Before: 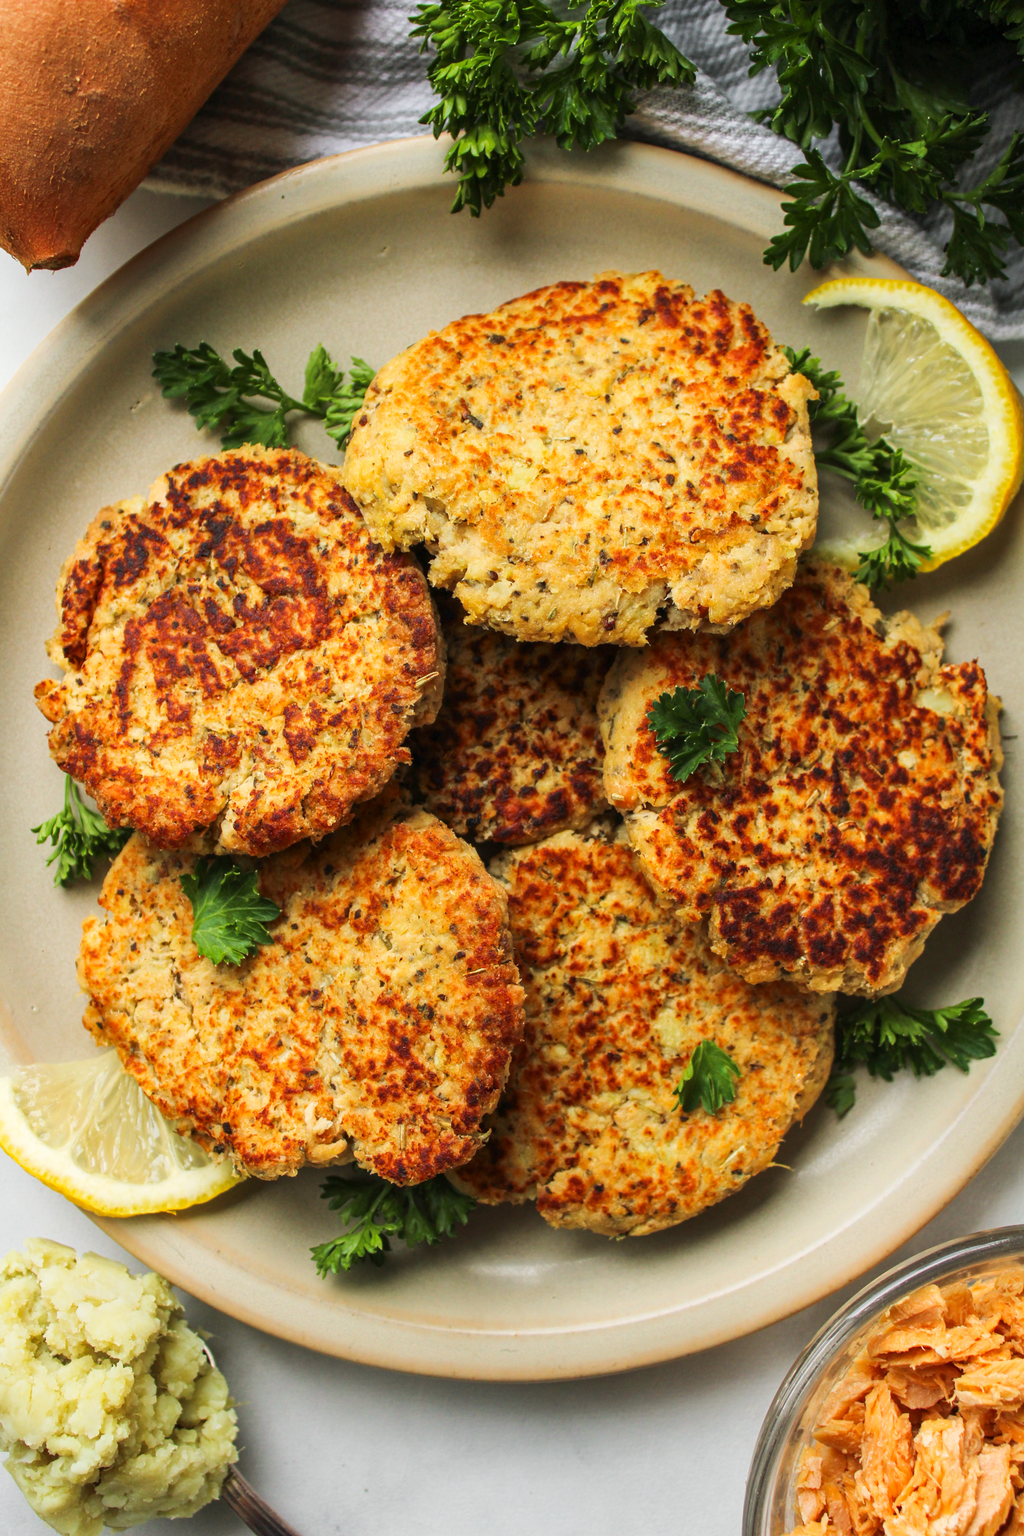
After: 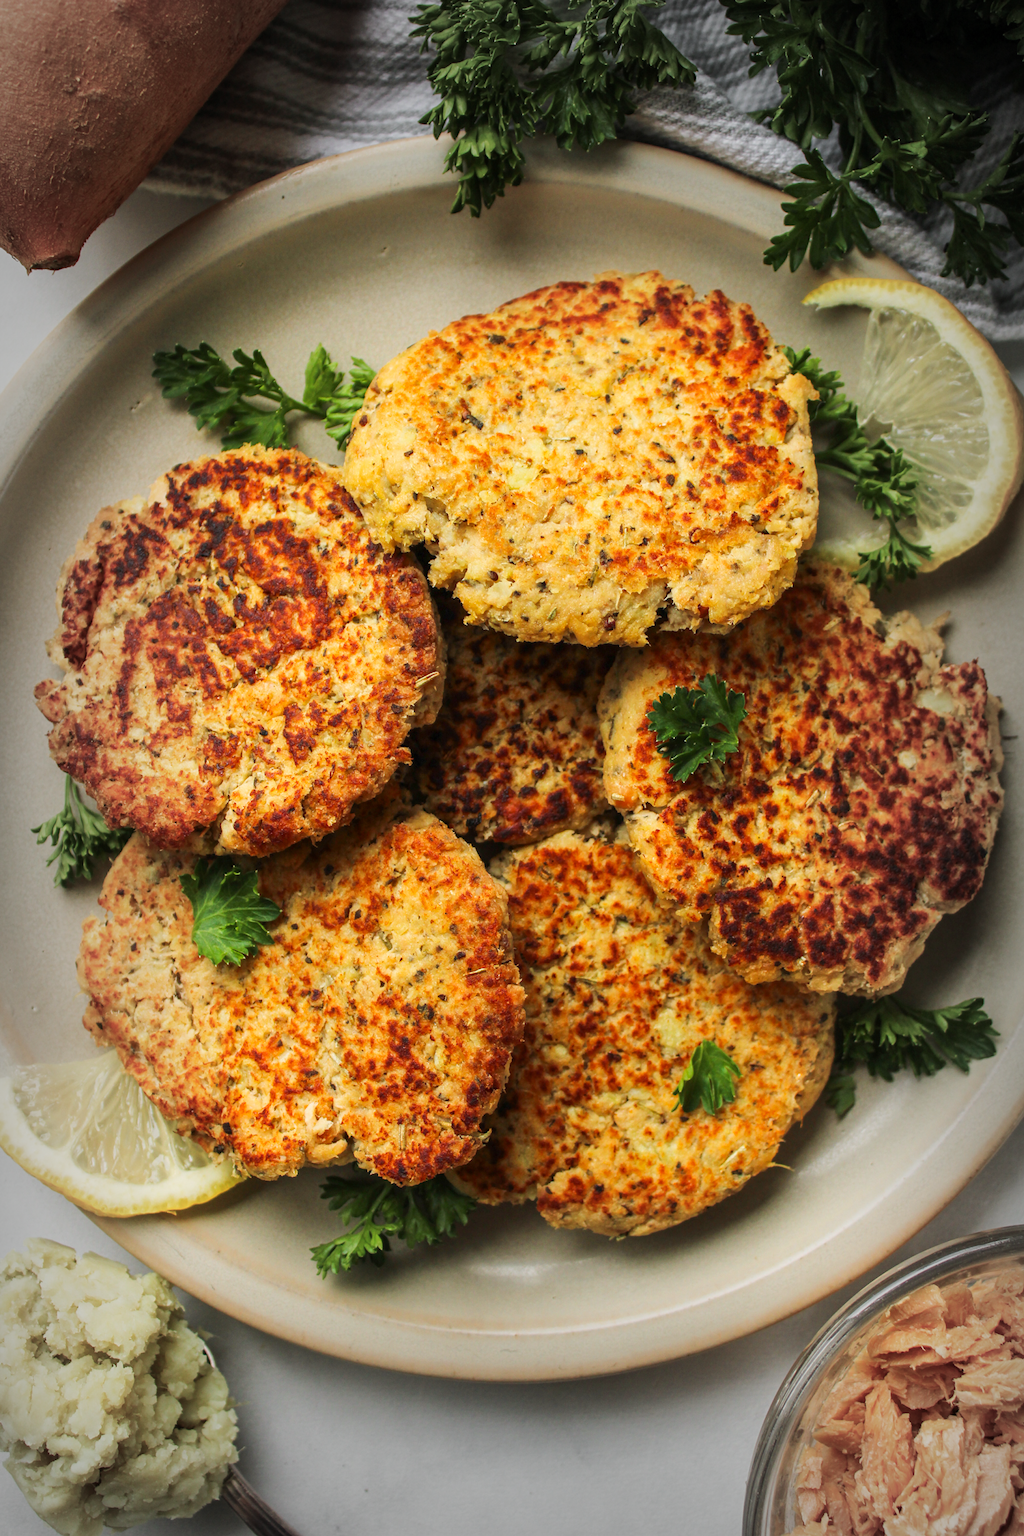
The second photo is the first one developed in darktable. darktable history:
vignetting: fall-off start 54.08%, automatic ratio true, width/height ratio 1.315, shape 0.226, unbound false
base curve: curves: ch0 [(0, 0) (0.989, 0.992)]
